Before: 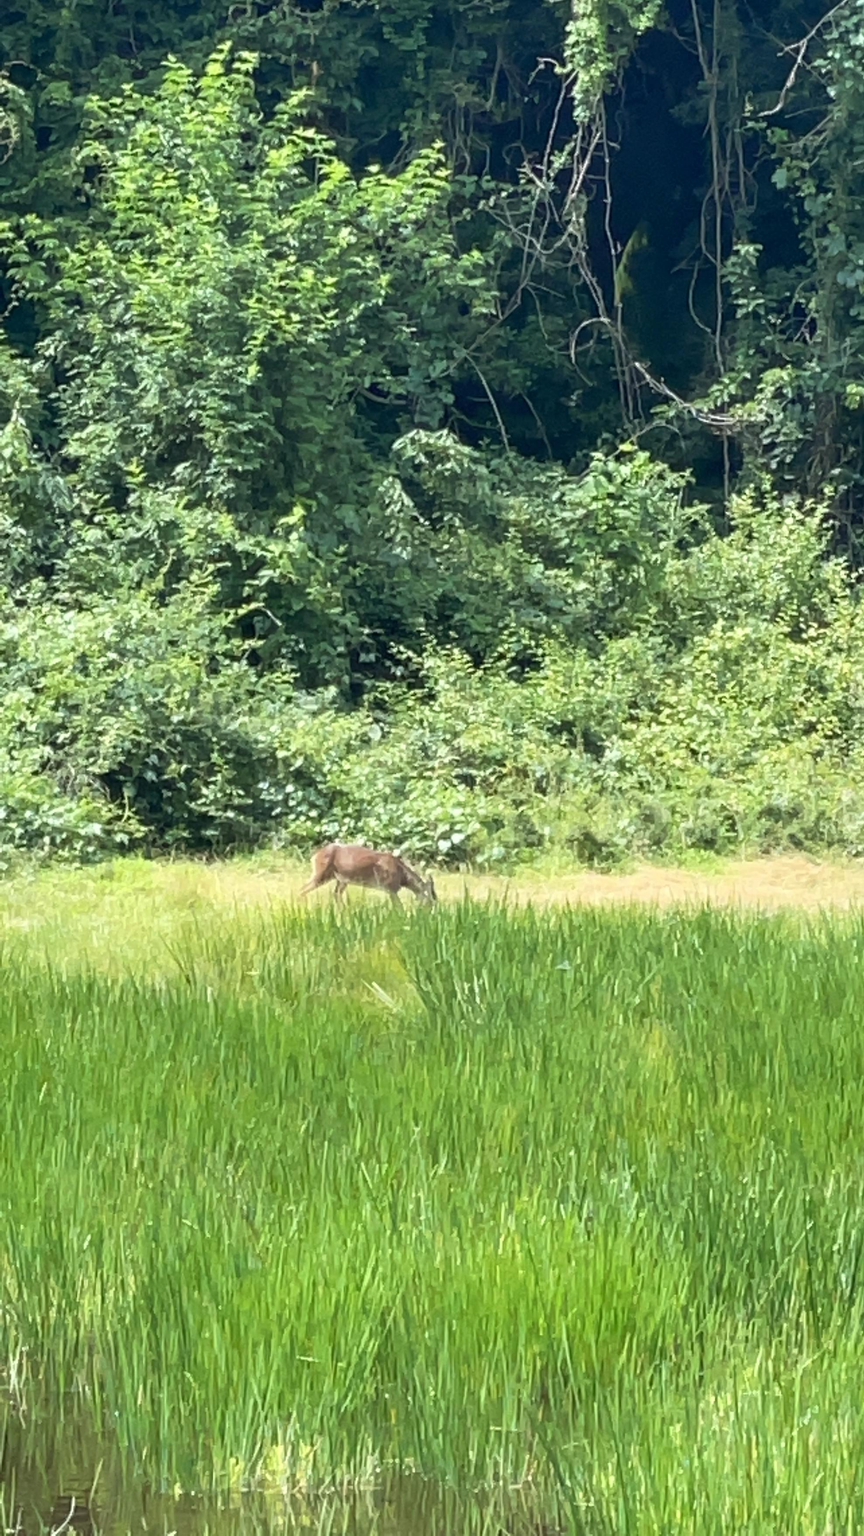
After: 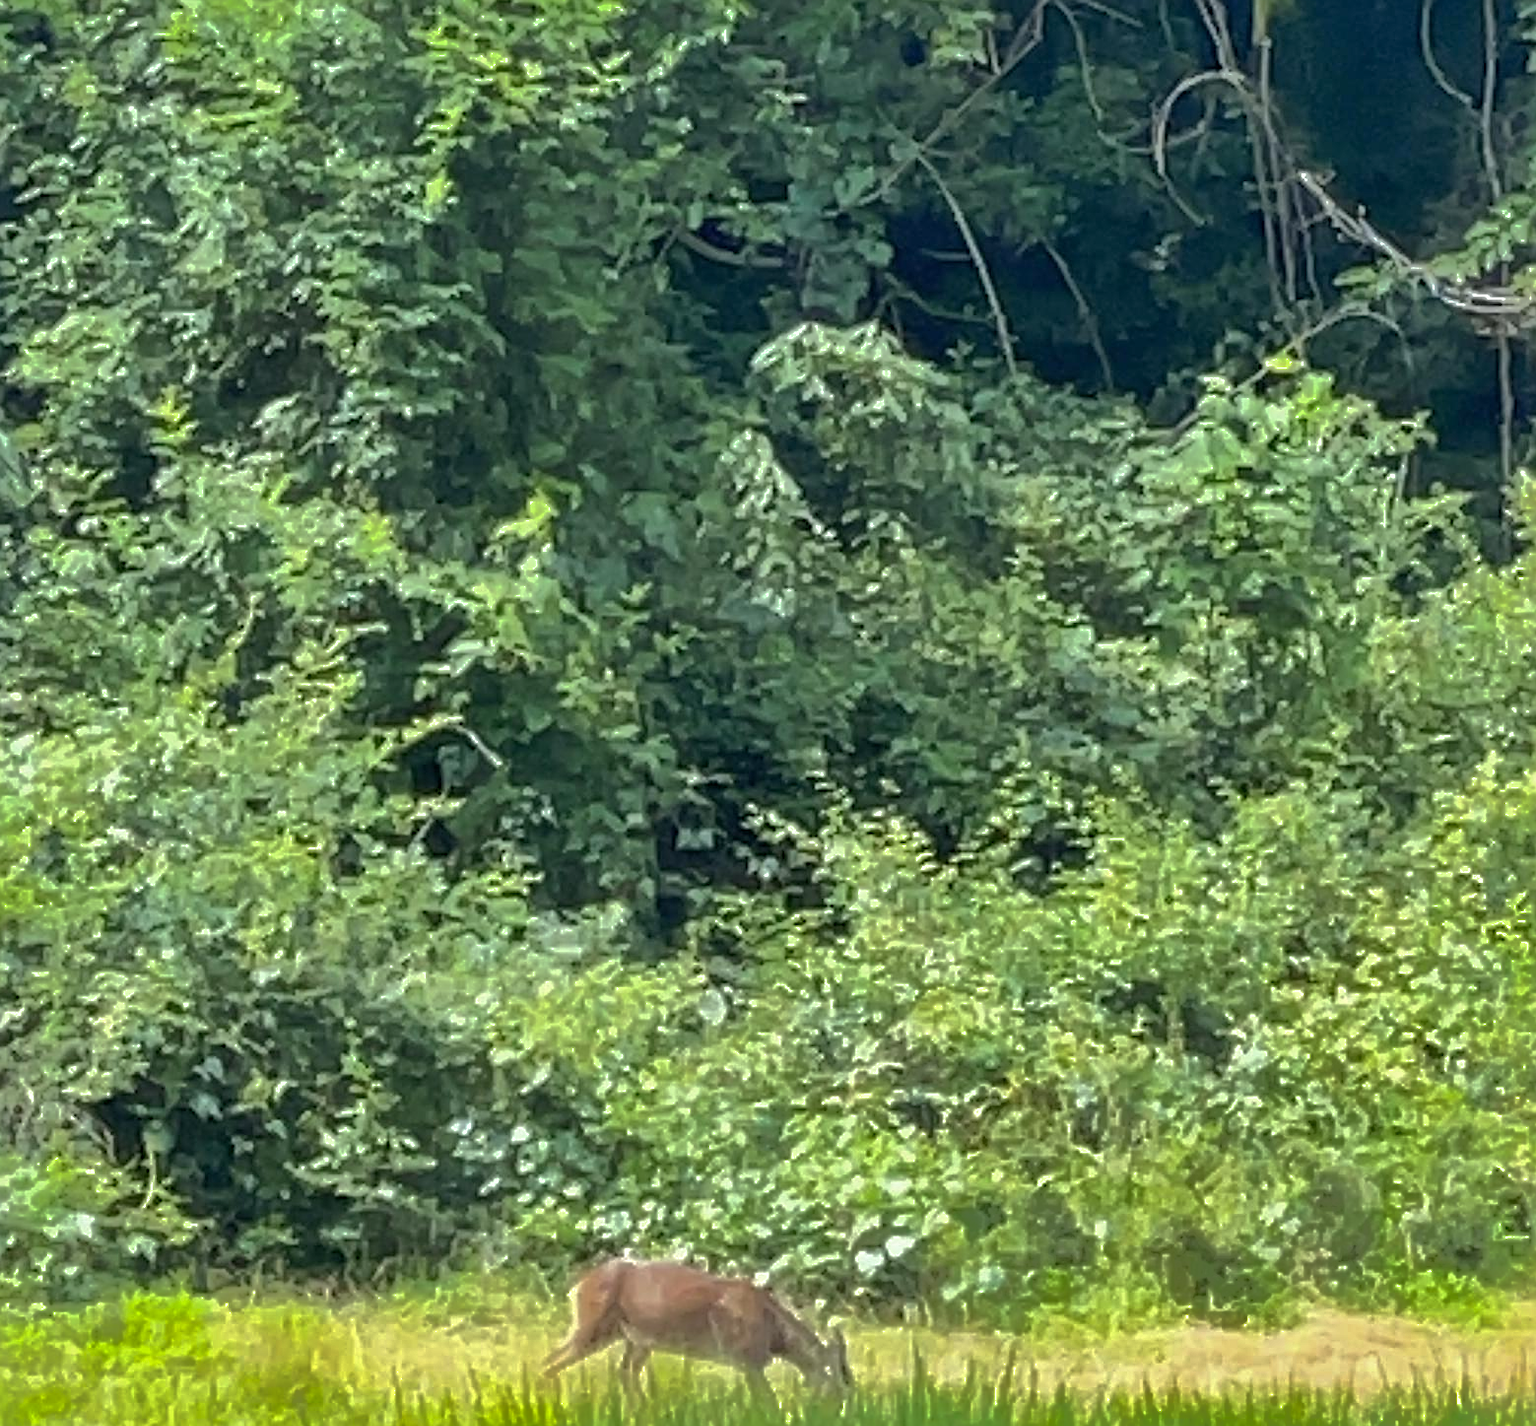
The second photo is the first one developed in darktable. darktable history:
shadows and highlights: shadows 38.8, highlights -74.54
sharpen: on, module defaults
crop: left 6.873%, top 18.664%, right 14.389%, bottom 40.189%
